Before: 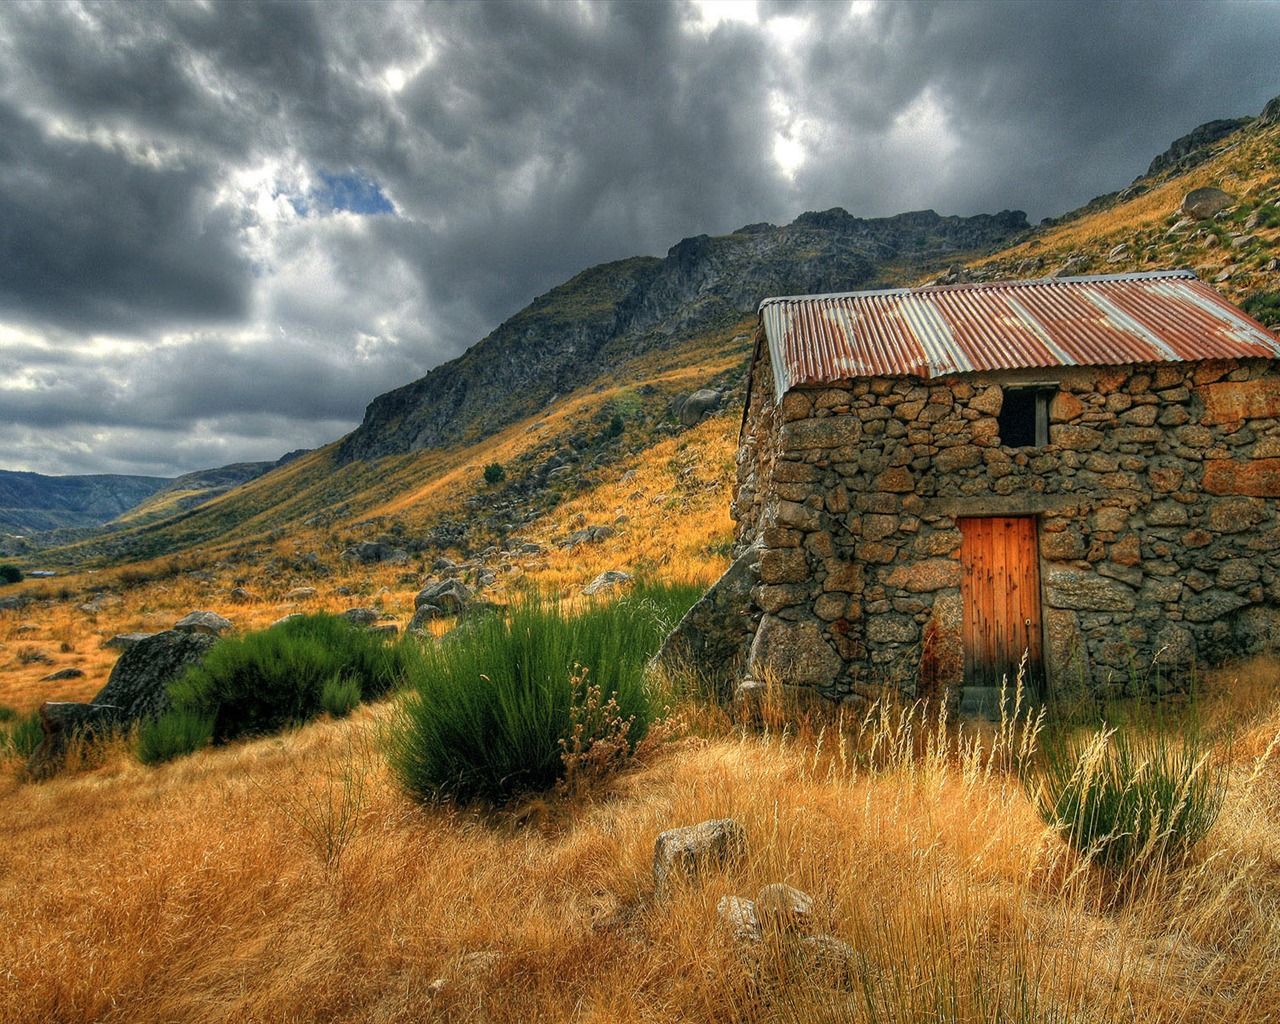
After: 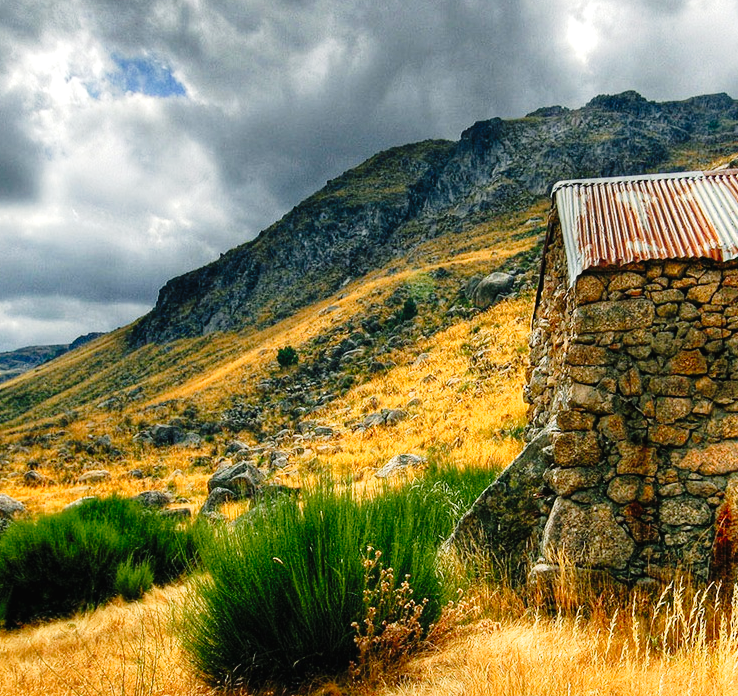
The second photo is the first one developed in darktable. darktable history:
tone curve: curves: ch0 [(0, 0.014) (0.17, 0.099) (0.392, 0.438) (0.725, 0.828) (0.872, 0.918) (1, 0.981)]; ch1 [(0, 0) (0.402, 0.36) (0.488, 0.466) (0.5, 0.499) (0.515, 0.515) (0.574, 0.595) (0.619, 0.65) (0.701, 0.725) (1, 1)]; ch2 [(0, 0) (0.432, 0.422) (0.486, 0.49) (0.503, 0.503) (0.523, 0.554) (0.562, 0.606) (0.644, 0.694) (0.717, 0.753) (1, 0.991)], preserve colors none
exposure: black level correction 0.001, exposure 0.295 EV, compensate highlight preservation false
crop: left 16.201%, top 11.433%, right 26.128%, bottom 20.524%
